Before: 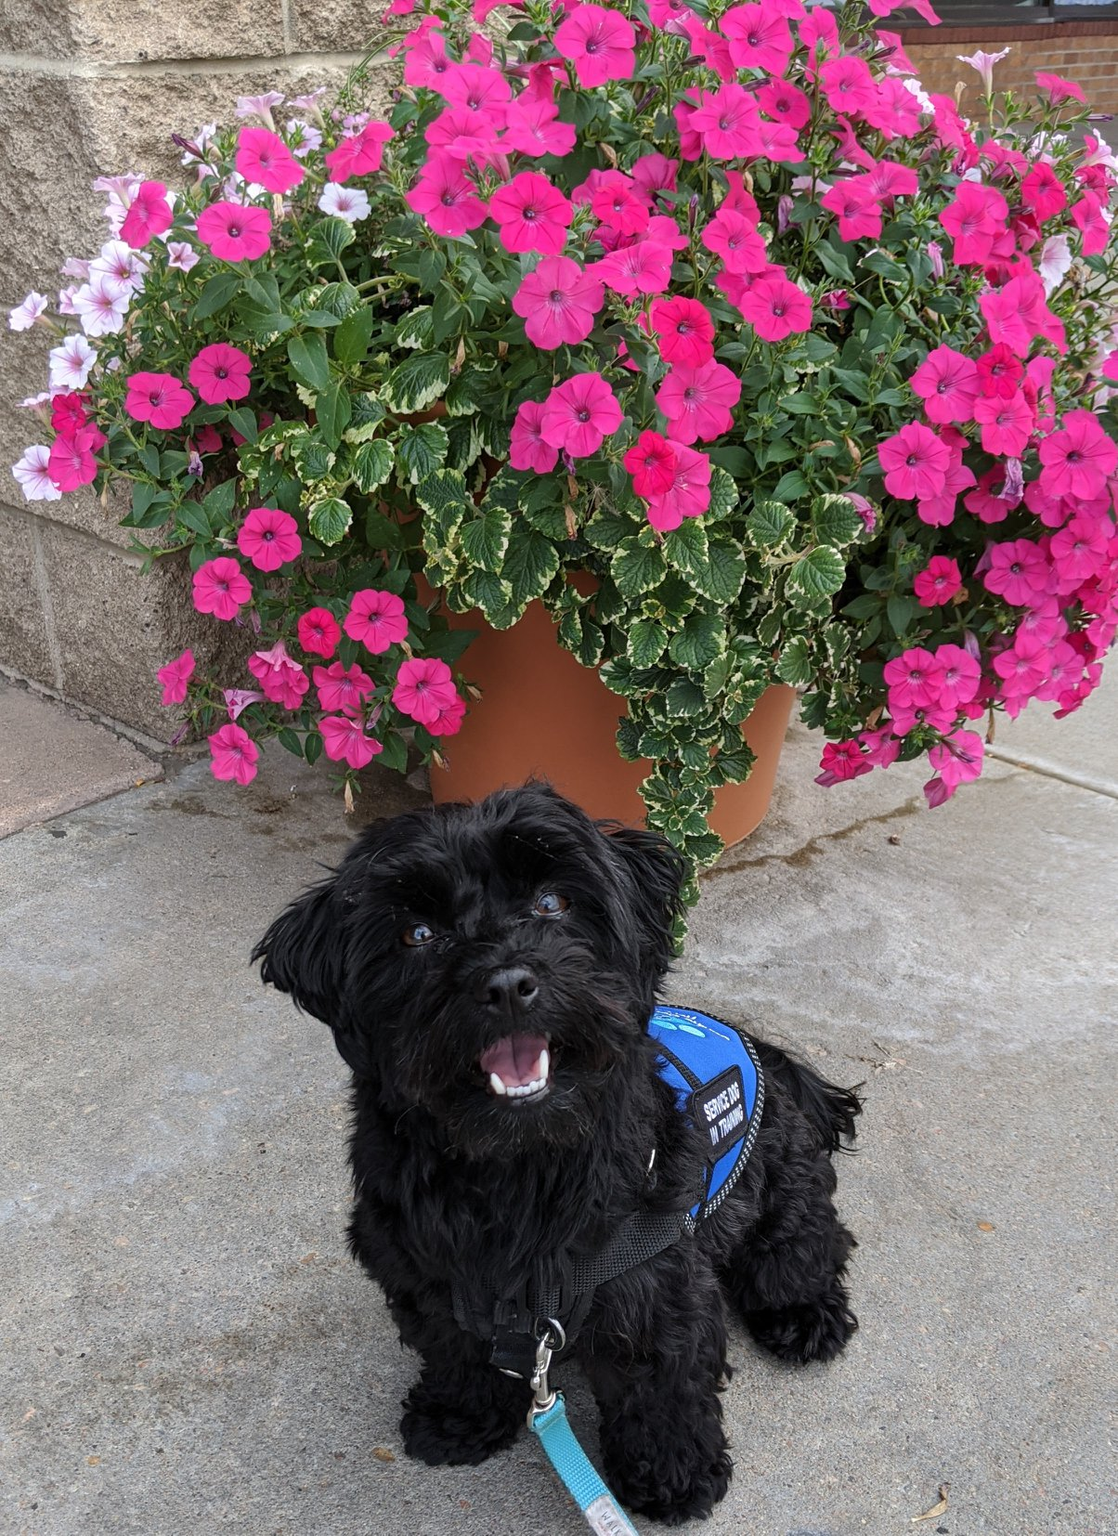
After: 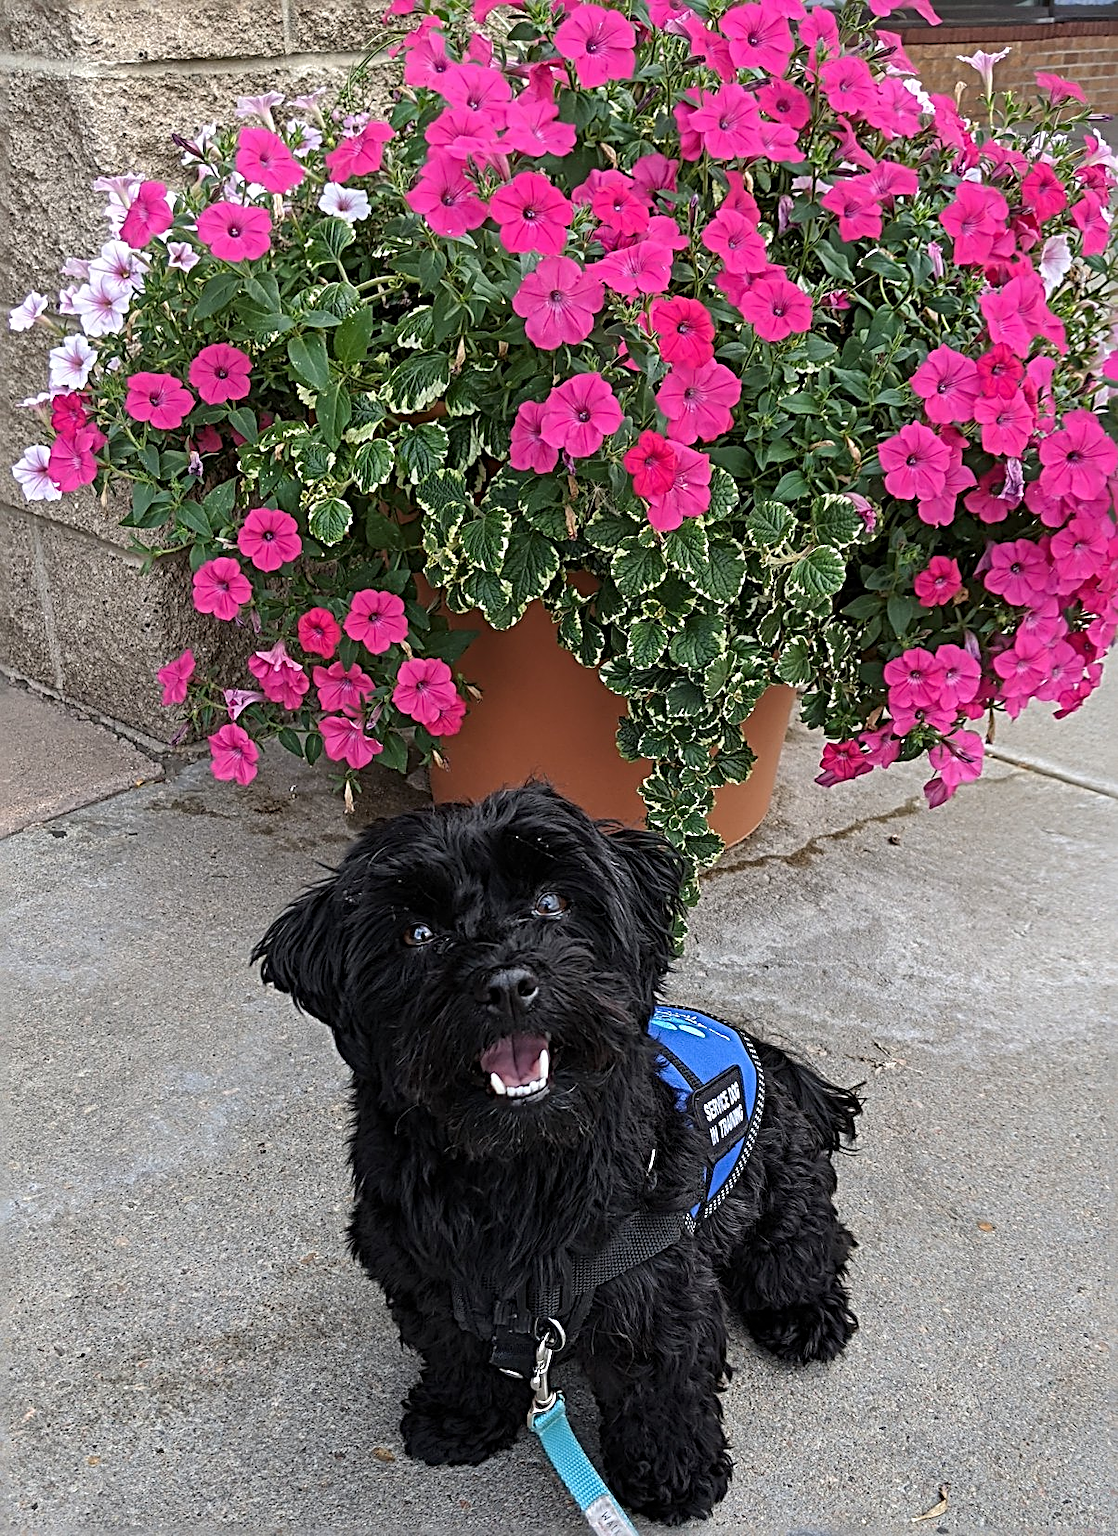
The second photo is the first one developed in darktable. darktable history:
sharpen: radius 3.686, amount 0.917
